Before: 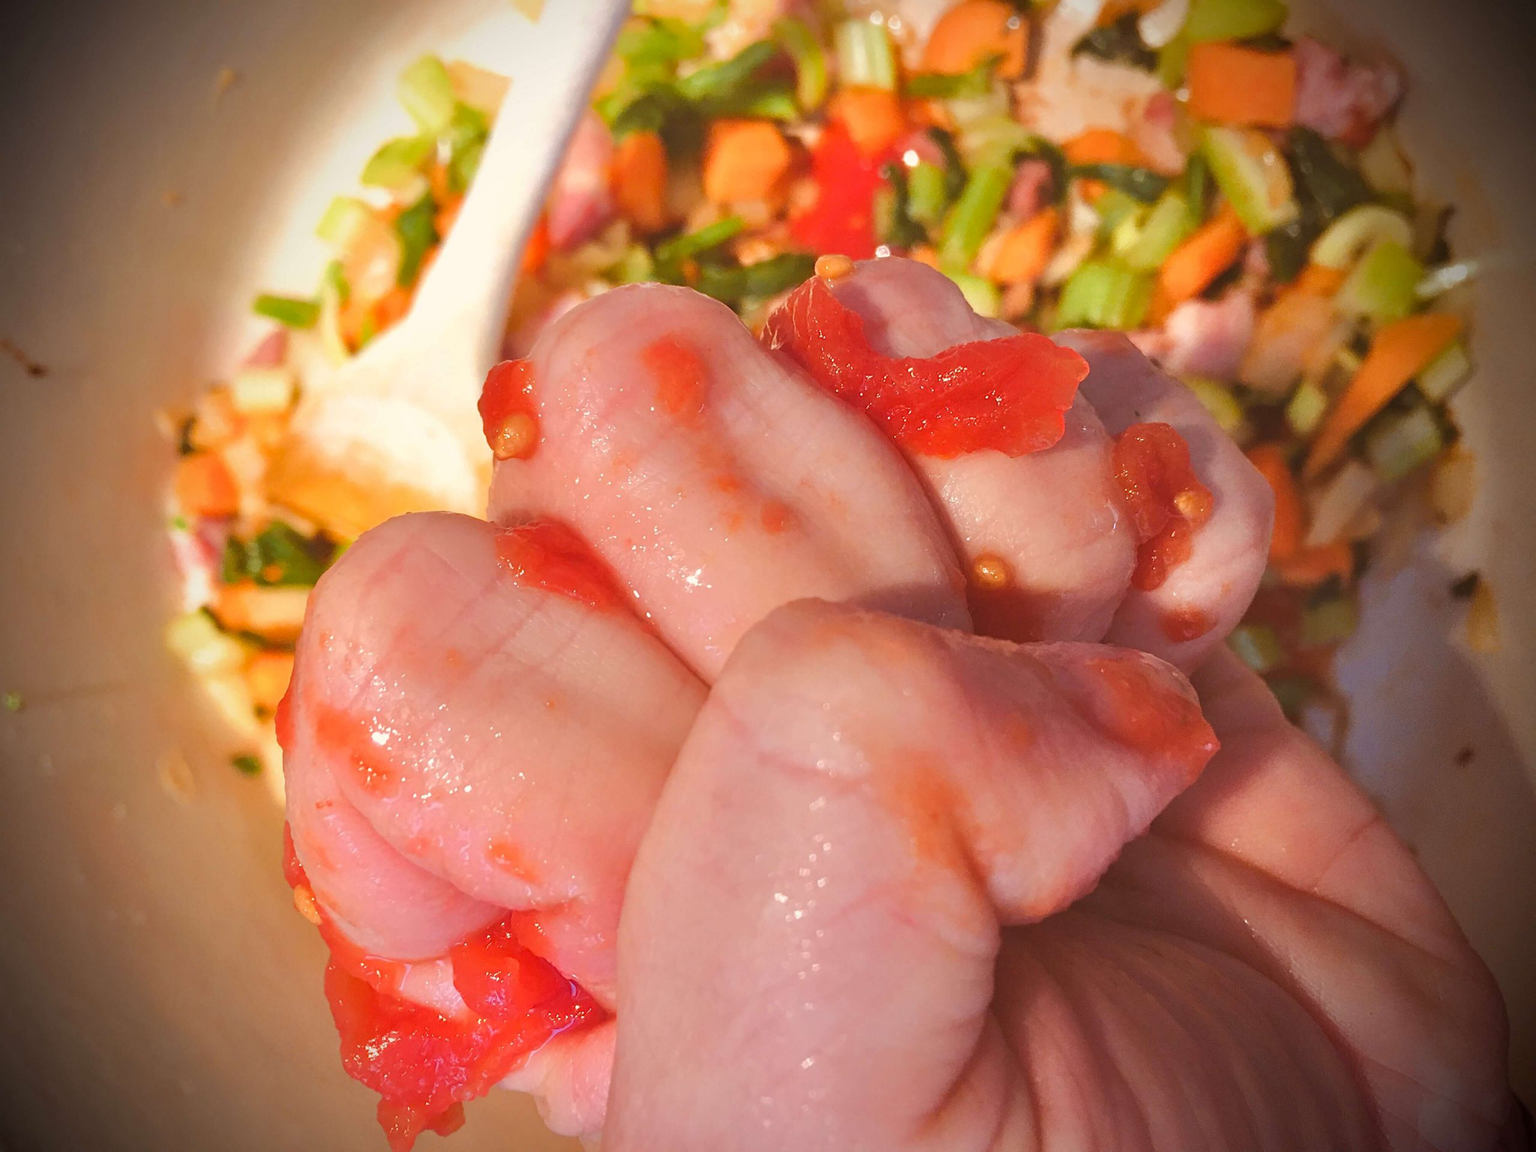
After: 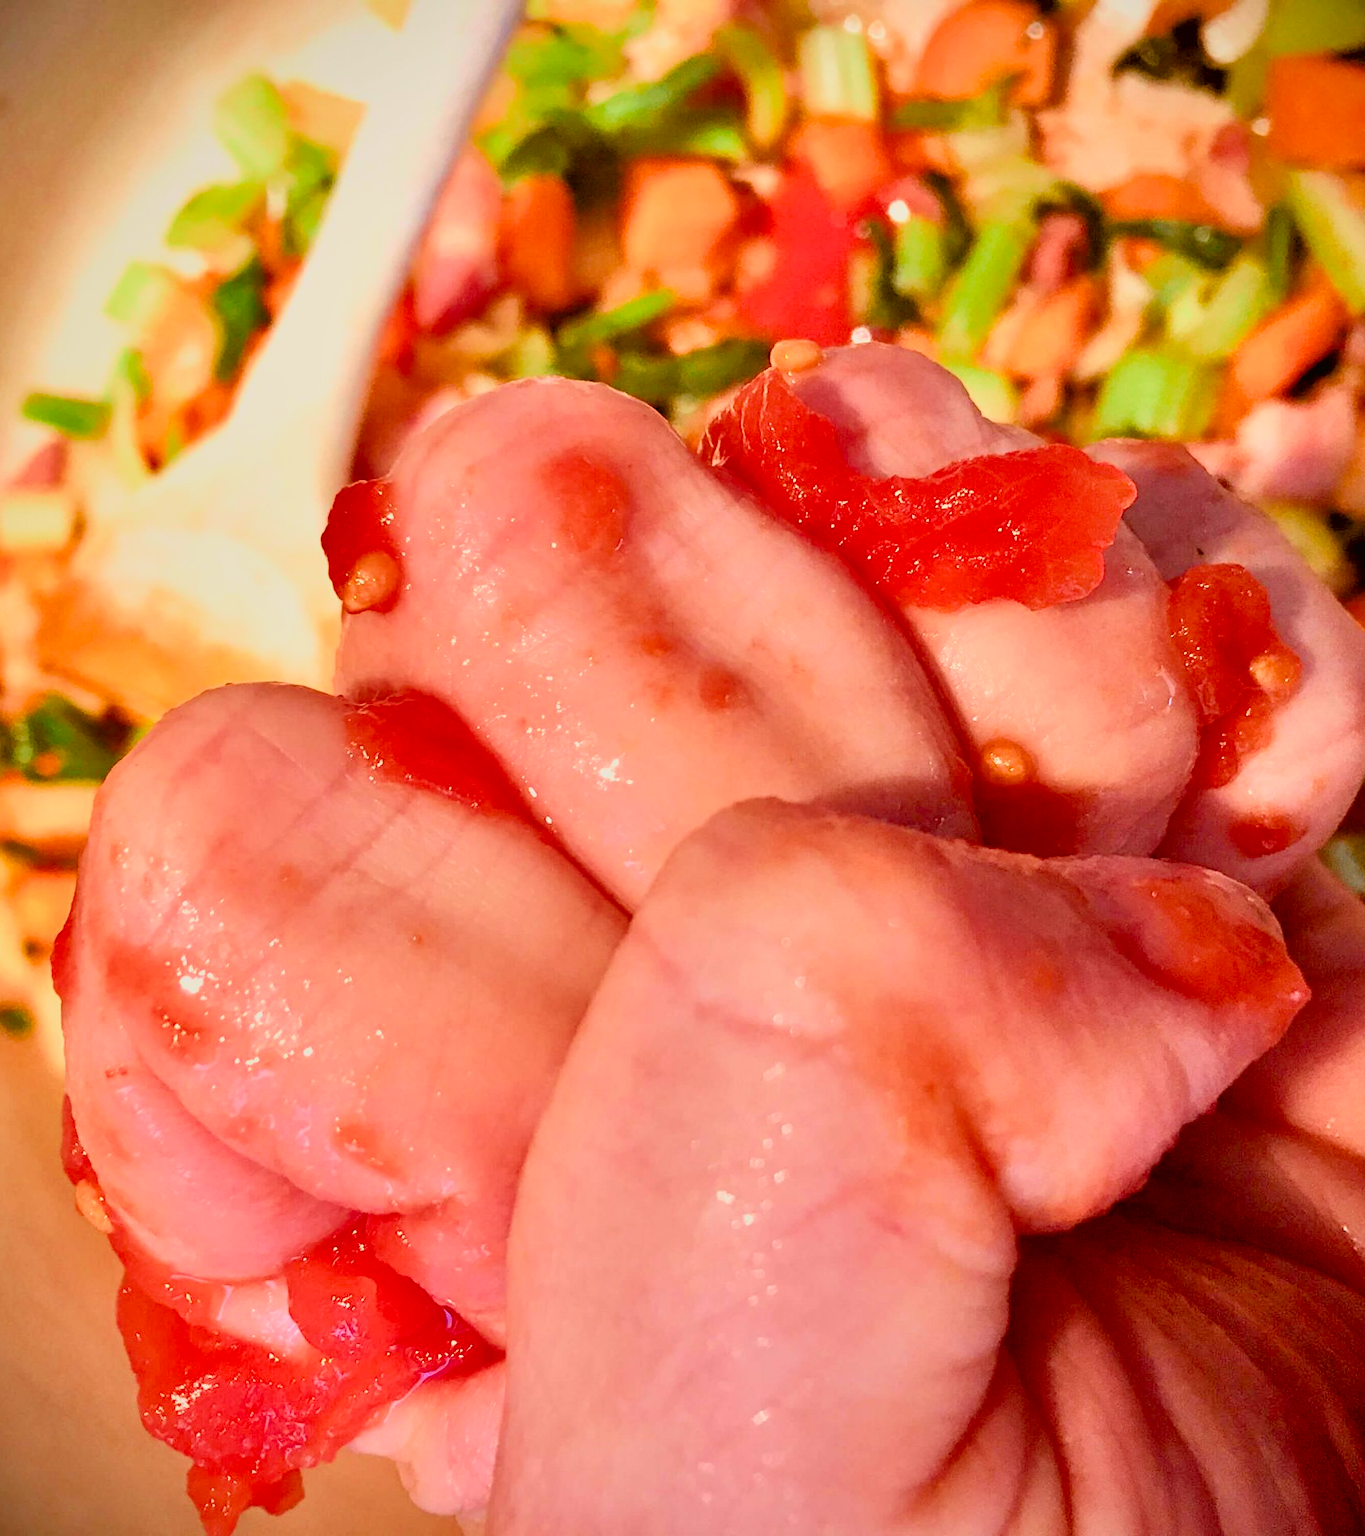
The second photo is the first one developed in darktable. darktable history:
shadows and highlights: soften with gaussian
exposure: black level correction 0.025, exposure 0.182 EV, compensate highlight preservation false
tone curve: curves: ch0 [(0, 0.013) (0.054, 0.018) (0.205, 0.191) (0.289, 0.292) (0.39, 0.424) (0.493, 0.551) (0.647, 0.752) (0.796, 0.887) (1, 0.998)]; ch1 [(0, 0) (0.371, 0.339) (0.477, 0.452) (0.494, 0.495) (0.501, 0.501) (0.51, 0.516) (0.54, 0.557) (0.572, 0.605) (0.66, 0.701) (0.783, 0.804) (1, 1)]; ch2 [(0, 0) (0.32, 0.281) (0.403, 0.399) (0.441, 0.428) (0.47, 0.469) (0.498, 0.496) (0.524, 0.543) (0.551, 0.579) (0.633, 0.665) (0.7, 0.711) (1, 1)], color space Lab, independent channels, preserve colors none
filmic rgb: black relative exposure -4.58 EV, white relative exposure 4.8 EV, threshold 3 EV, hardness 2.36, latitude 36.07%, contrast 1.048, highlights saturation mix 1.32%, shadows ↔ highlights balance 1.25%, color science v4 (2020), enable highlight reconstruction true
crop and rotate: left 15.446%, right 17.836%
